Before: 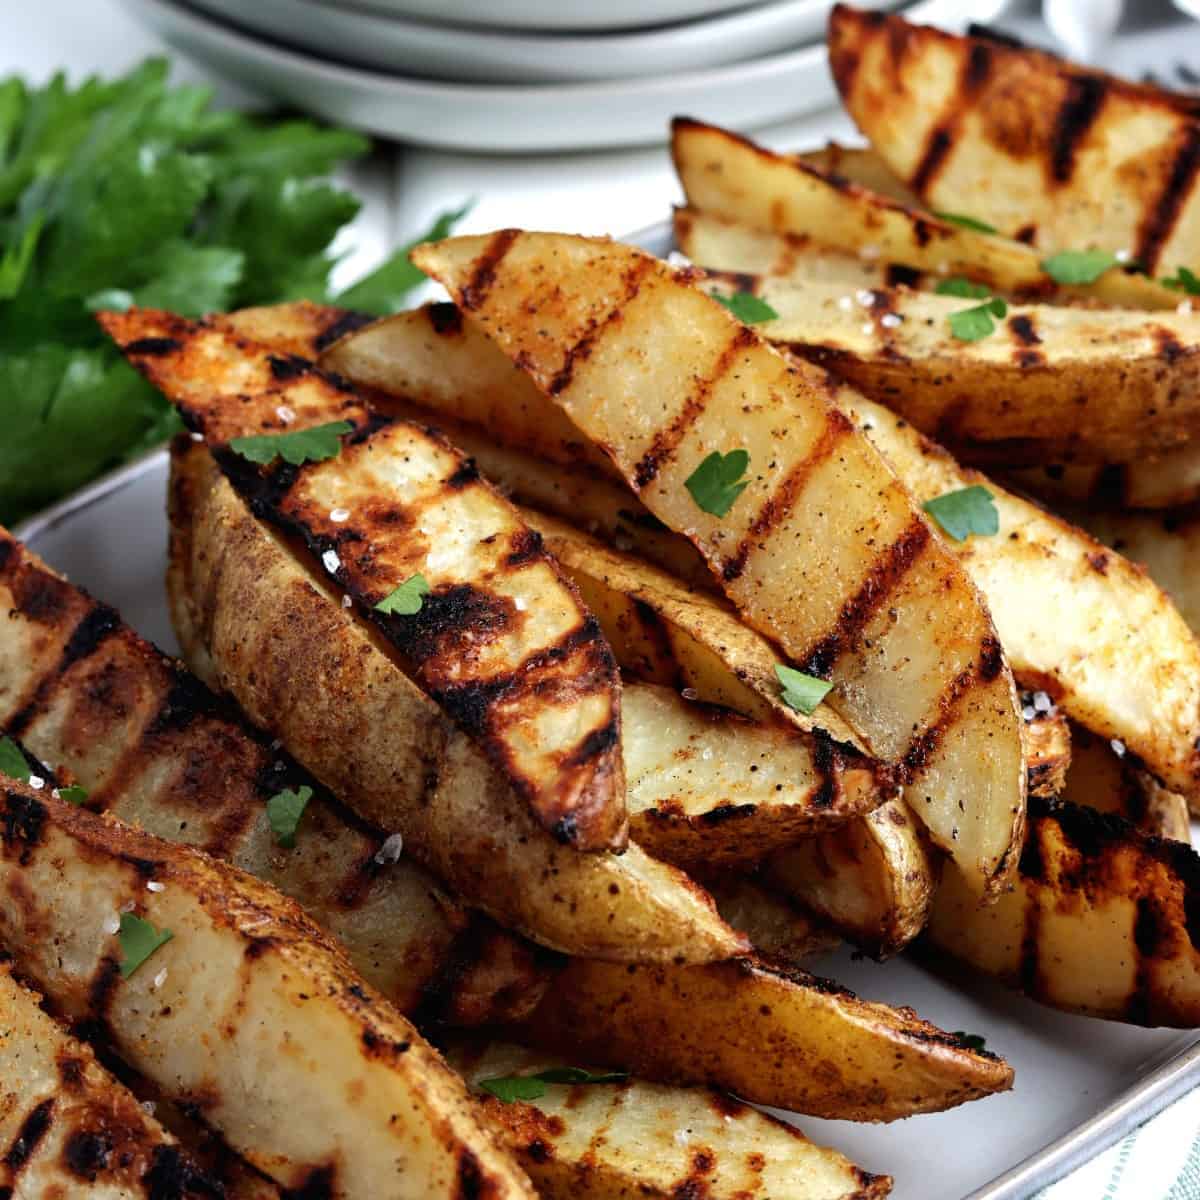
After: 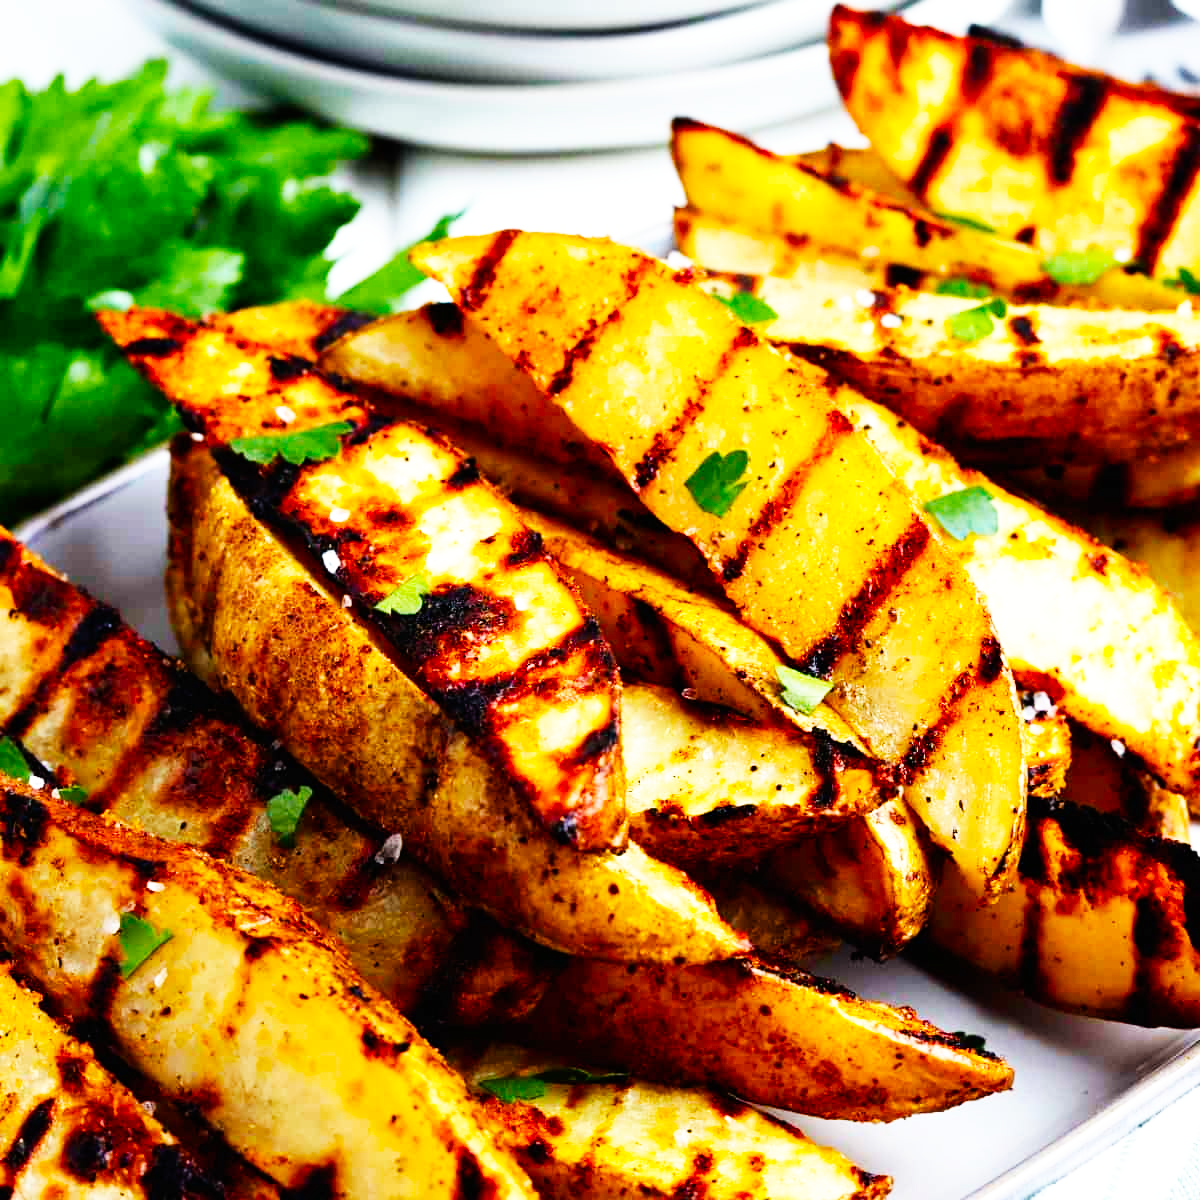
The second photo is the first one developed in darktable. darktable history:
color balance rgb: linear chroma grading › global chroma 15%, perceptual saturation grading › global saturation 30%
base curve: curves: ch0 [(0, 0) (0.007, 0.004) (0.027, 0.03) (0.046, 0.07) (0.207, 0.54) (0.442, 0.872) (0.673, 0.972) (1, 1)], preserve colors none
